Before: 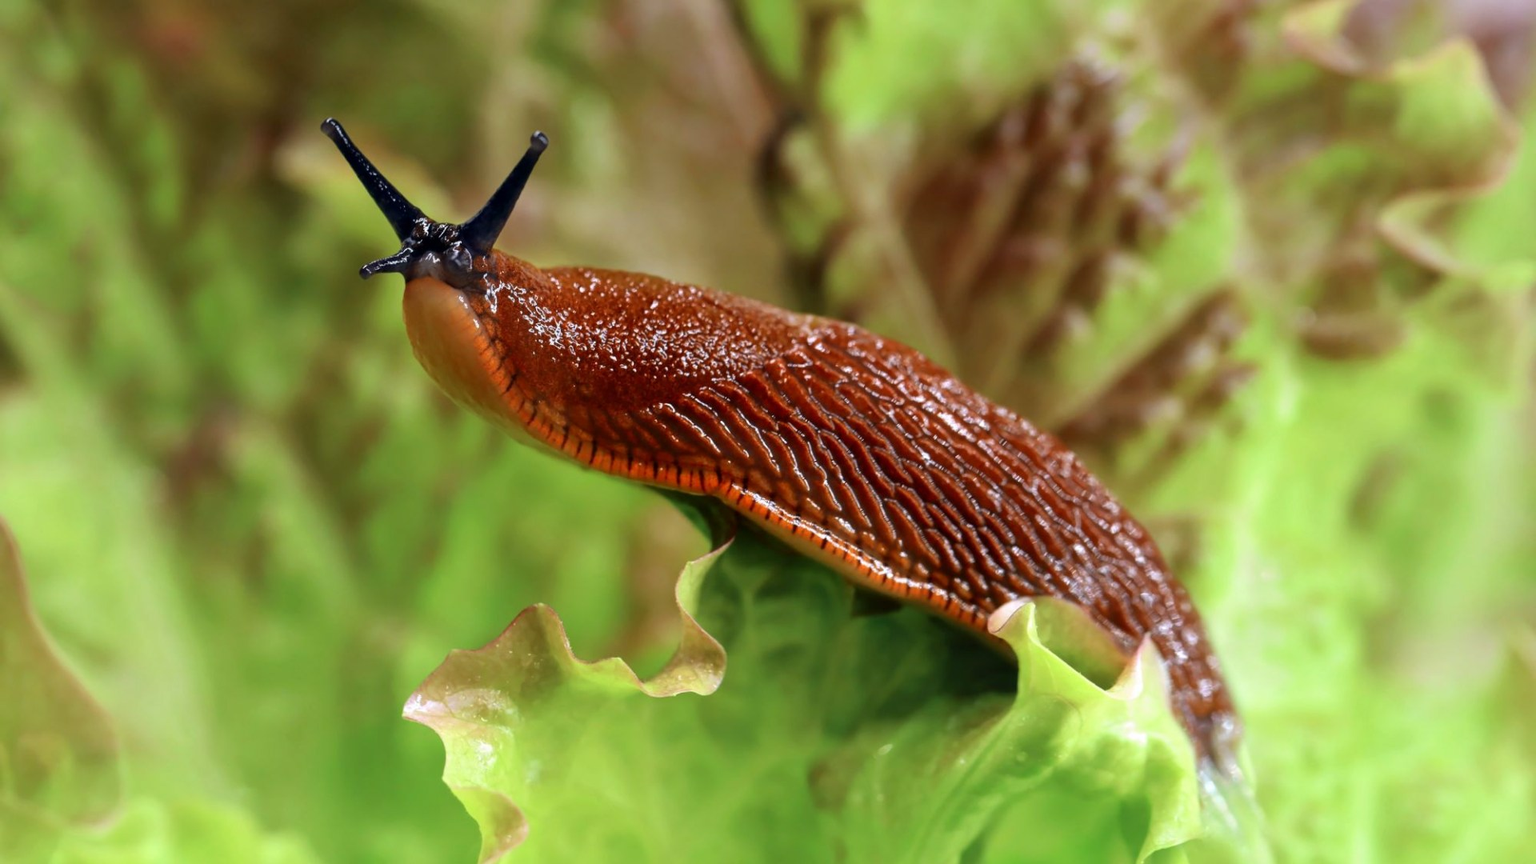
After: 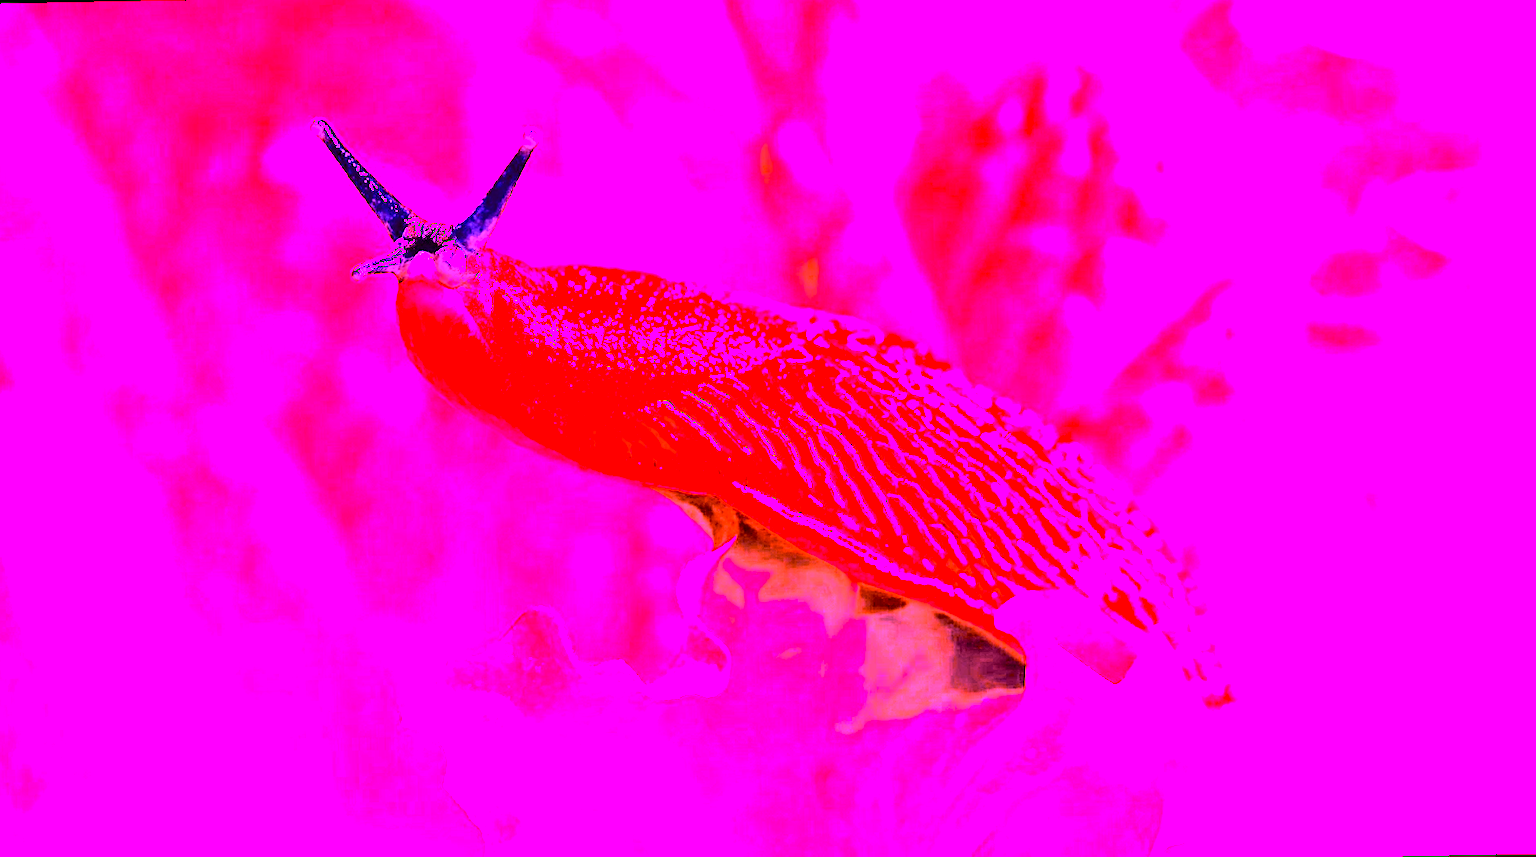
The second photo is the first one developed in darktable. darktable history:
color correction: highlights a* 4.02, highlights b* 4.98, shadows a* -7.55, shadows b* 4.98
white balance: red 8, blue 8
rotate and perspective: rotation -1°, crop left 0.011, crop right 0.989, crop top 0.025, crop bottom 0.975
sharpen: on, module defaults
tone curve: curves: ch0 [(0, 0.014) (0.17, 0.099) (0.392, 0.438) (0.725, 0.828) (0.872, 0.918) (1, 0.981)]; ch1 [(0, 0) (0.402, 0.36) (0.489, 0.491) (0.5, 0.503) (0.515, 0.52) (0.545, 0.572) (0.615, 0.662) (0.701, 0.725) (1, 1)]; ch2 [(0, 0) (0.42, 0.458) (0.485, 0.499) (0.503, 0.503) (0.531, 0.542) (0.561, 0.594) (0.644, 0.694) (0.717, 0.753) (1, 0.991)], color space Lab, independent channels
local contrast: mode bilateral grid, contrast 20, coarseness 50, detail 120%, midtone range 0.2
